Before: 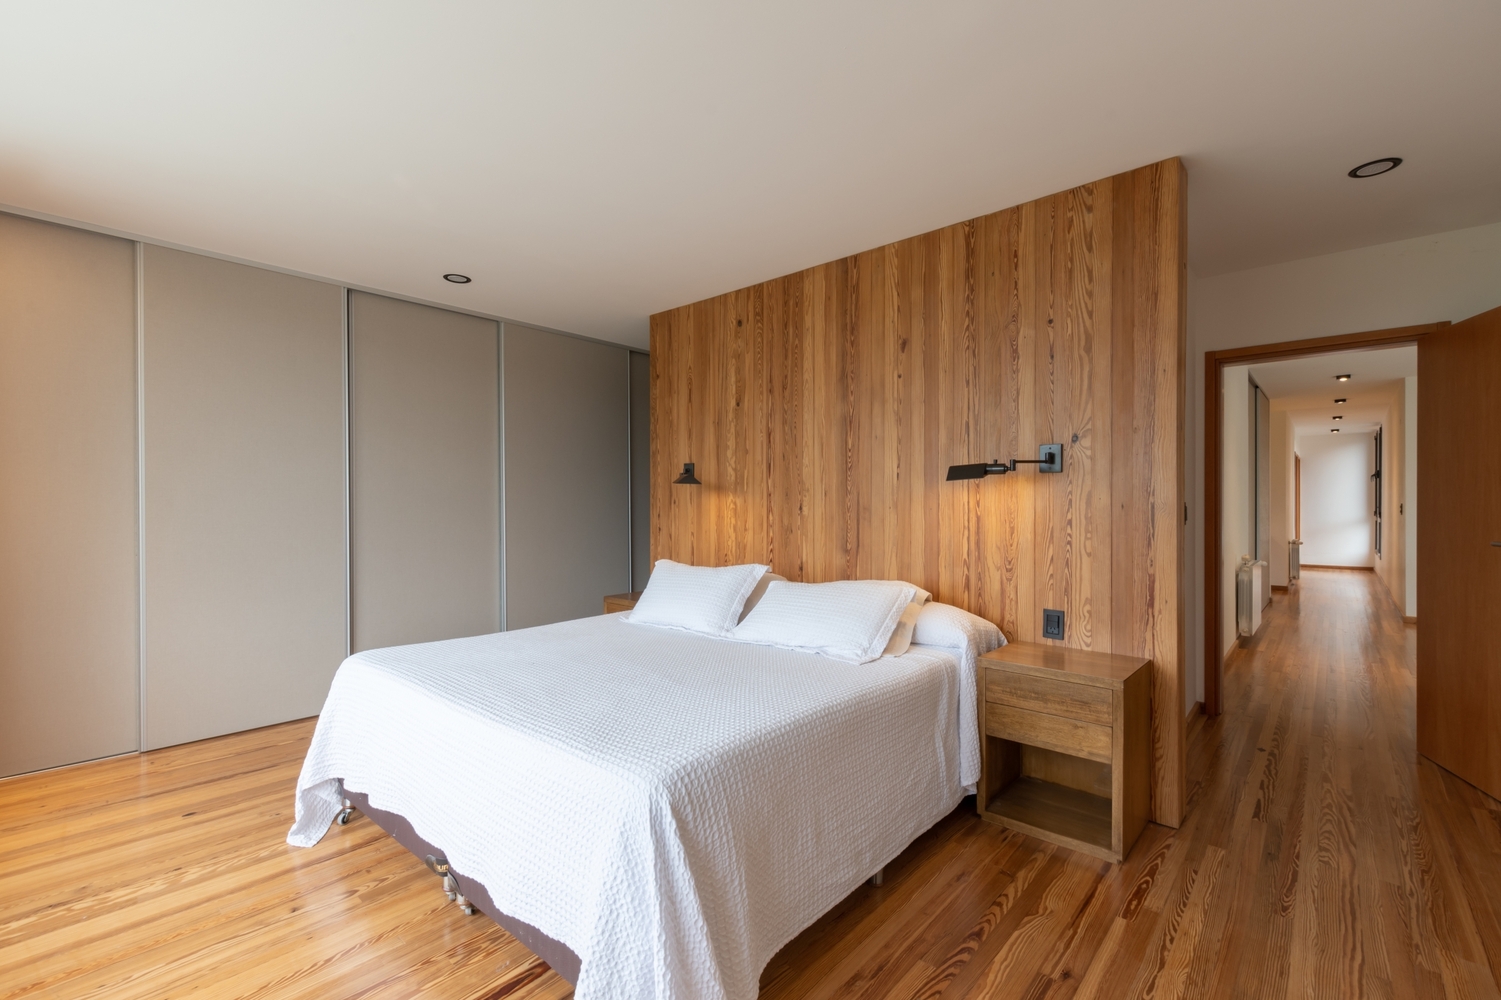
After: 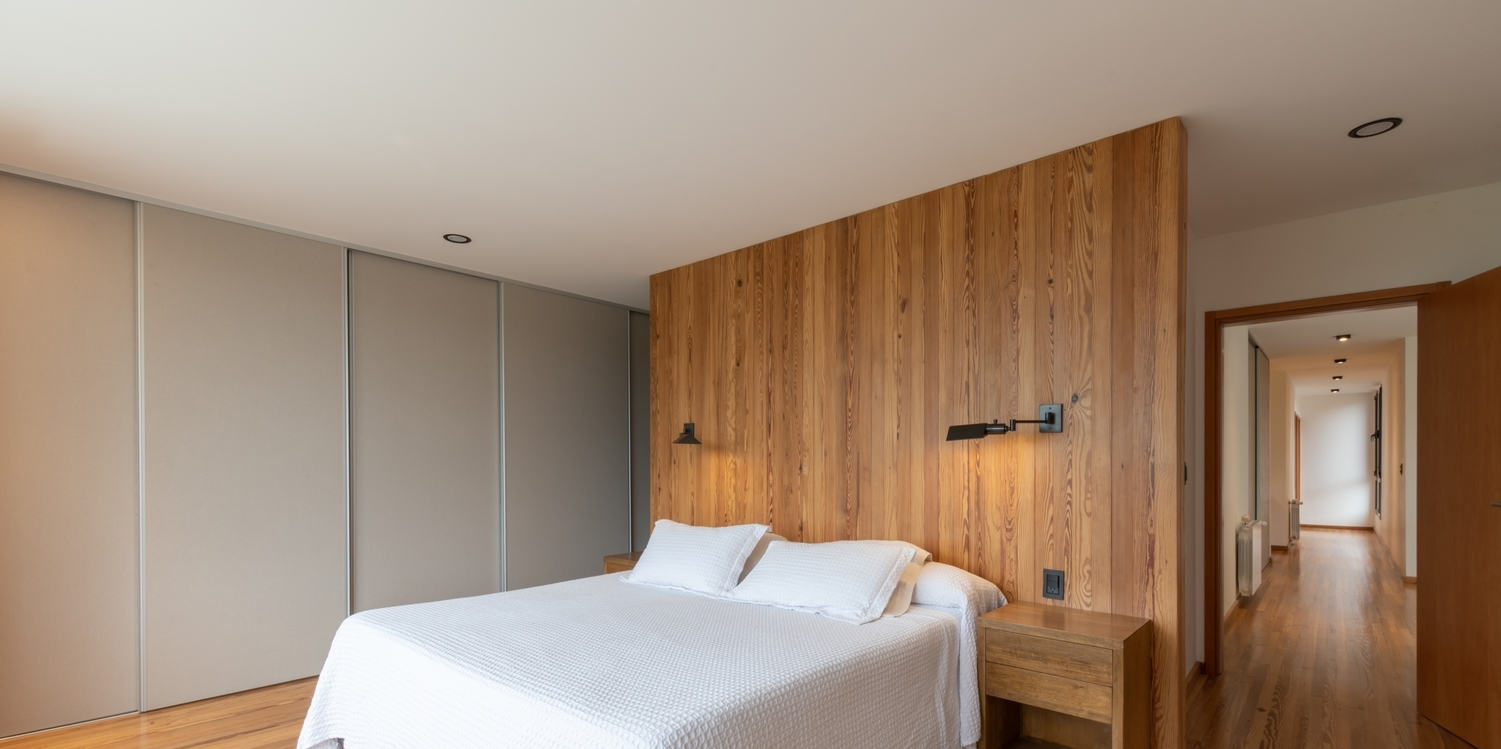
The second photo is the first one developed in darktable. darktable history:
crop: top 4.097%, bottom 20.971%
